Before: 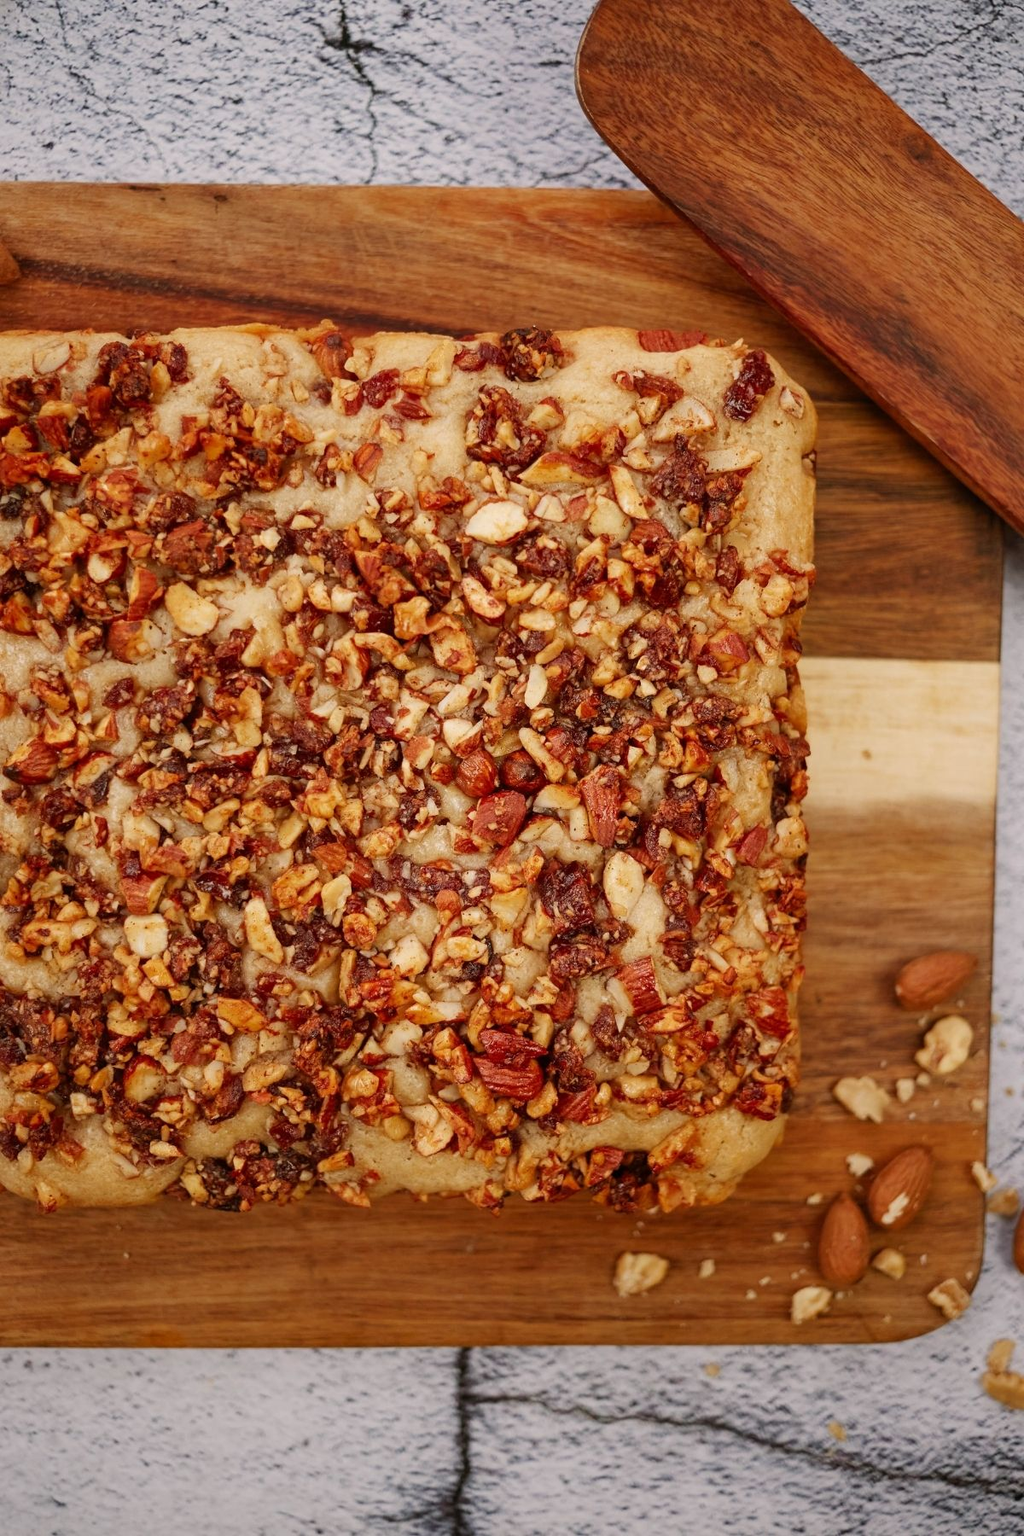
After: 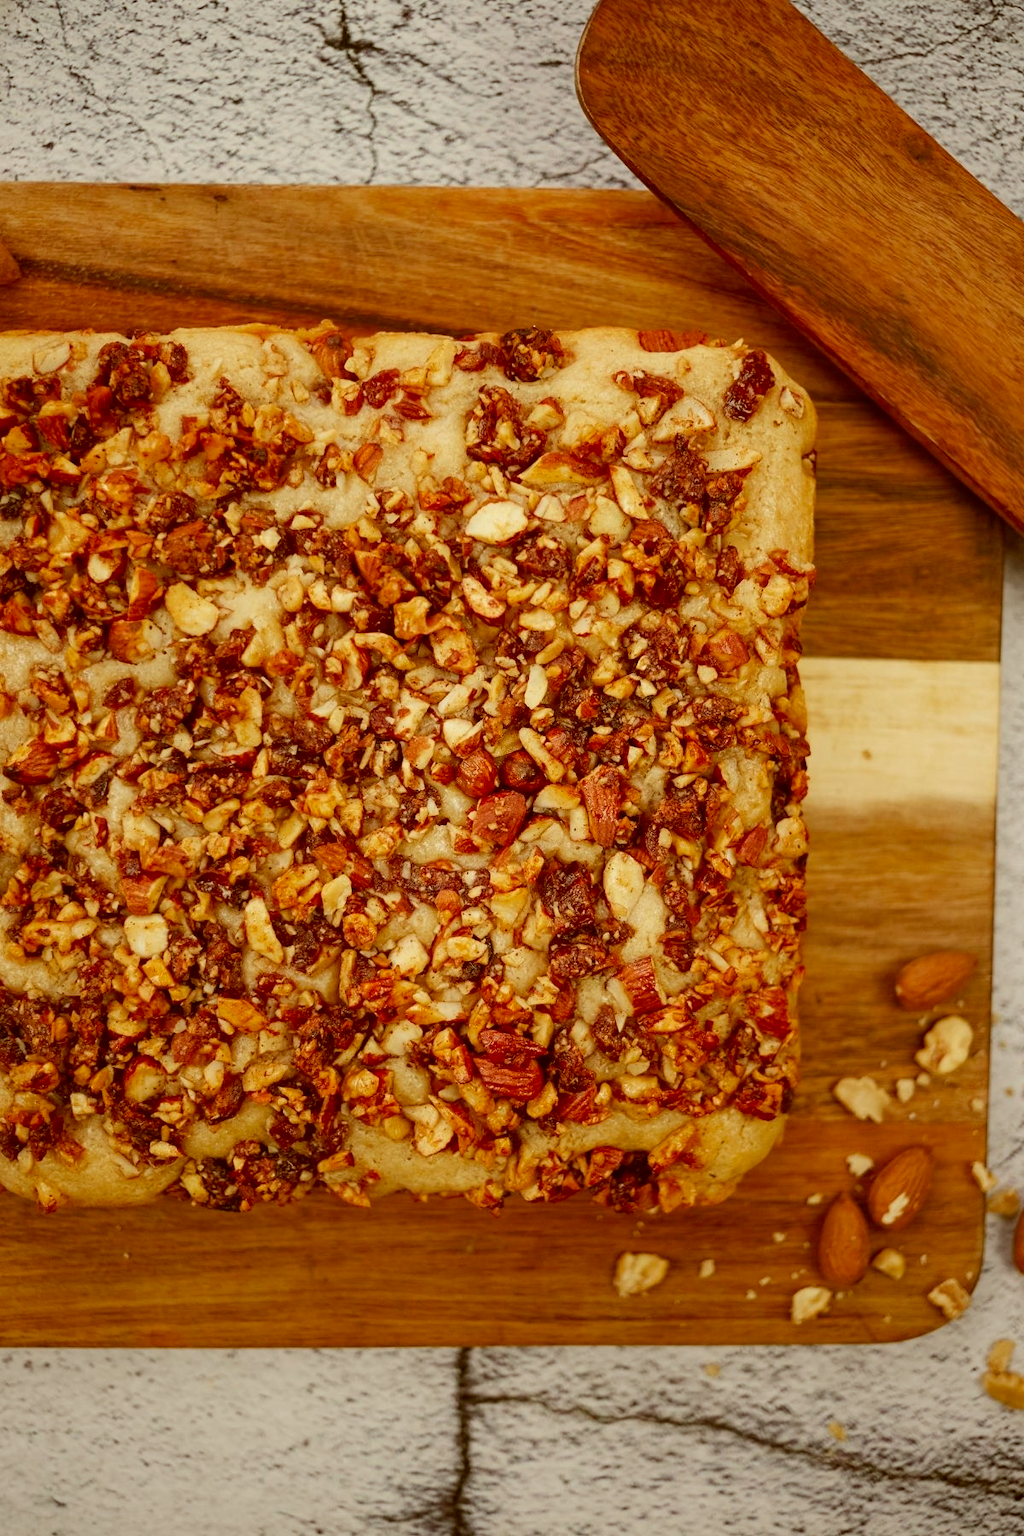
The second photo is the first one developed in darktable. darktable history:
color correction: highlights a* -6.03, highlights b* 9.19, shadows a* 10.09, shadows b* 23.58
